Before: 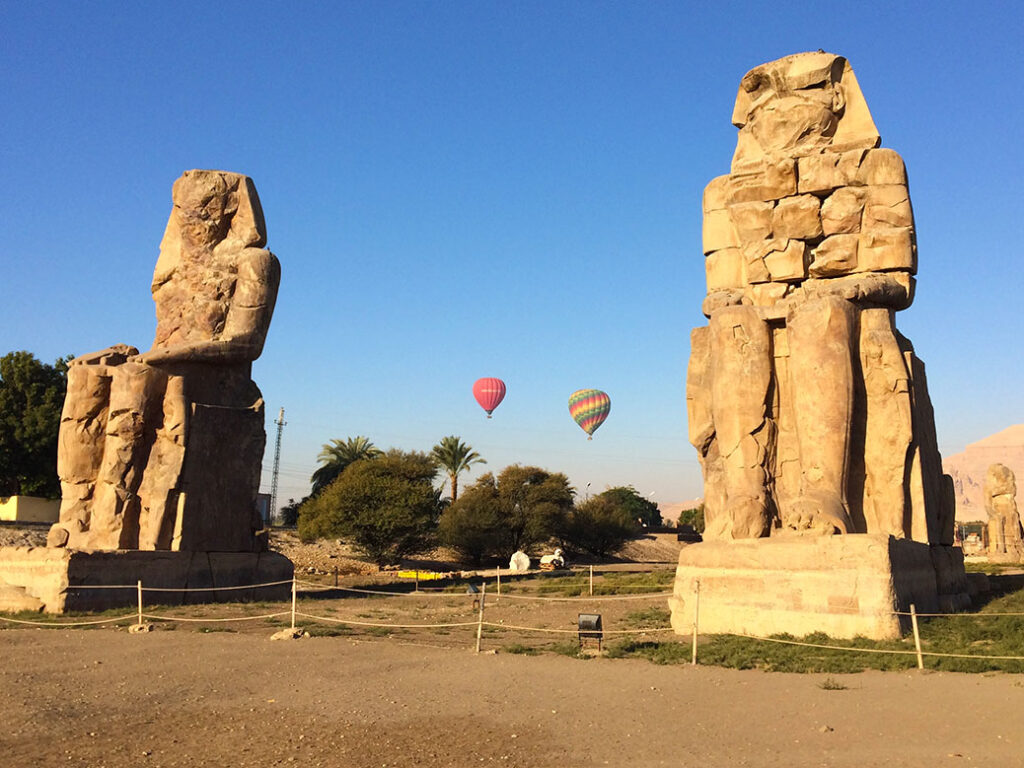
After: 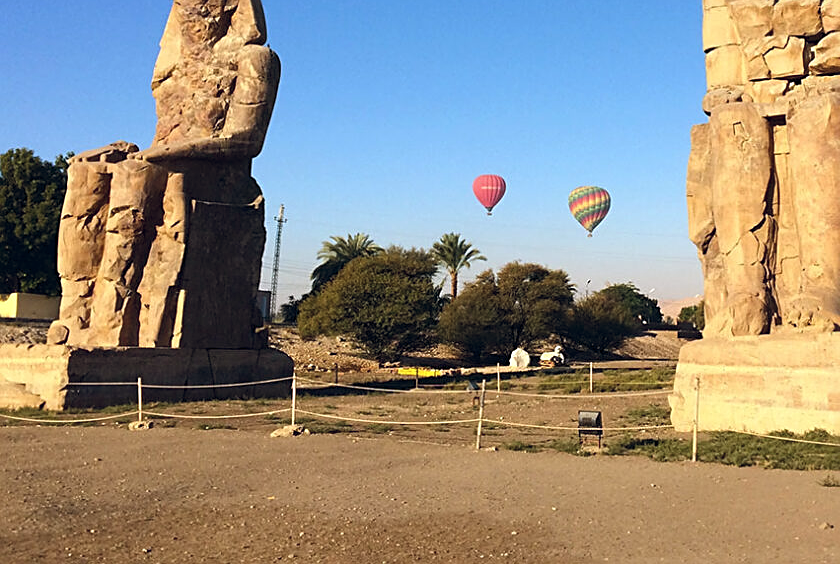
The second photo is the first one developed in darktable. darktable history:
sharpen: on, module defaults
white balance: red 0.976, blue 1.04
color balance rgb: shadows lift › chroma 3.88%, shadows lift › hue 88.52°, power › hue 214.65°, global offset › chroma 0.1%, global offset › hue 252.4°, contrast 4.45%
crop: top 26.531%, right 17.959%
